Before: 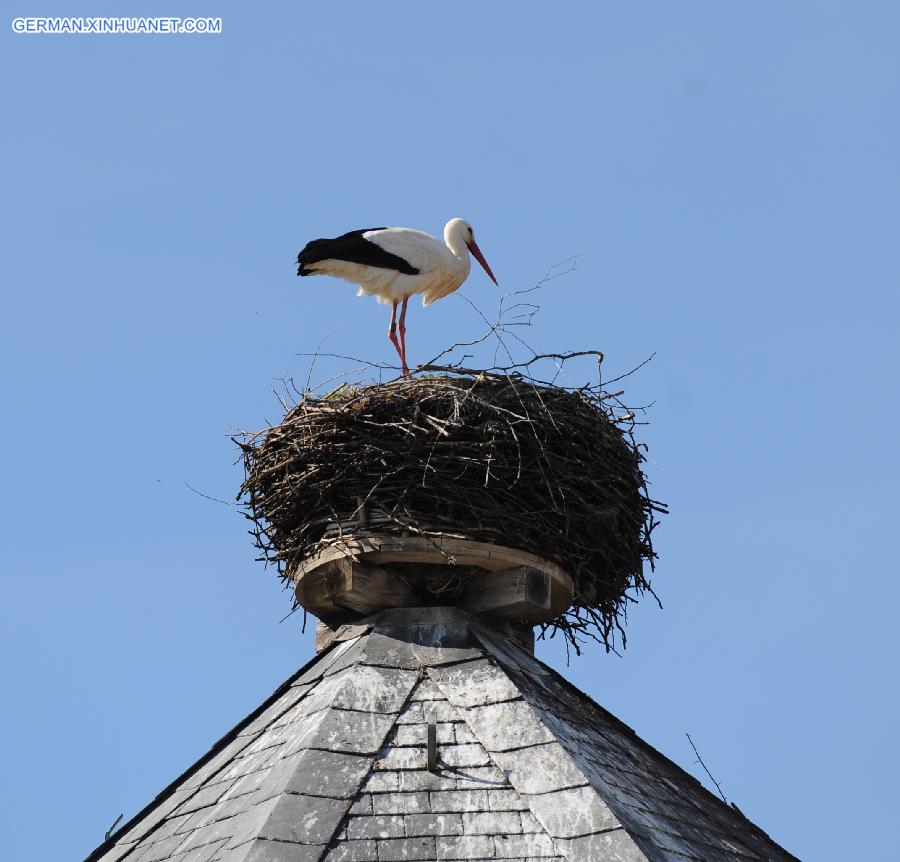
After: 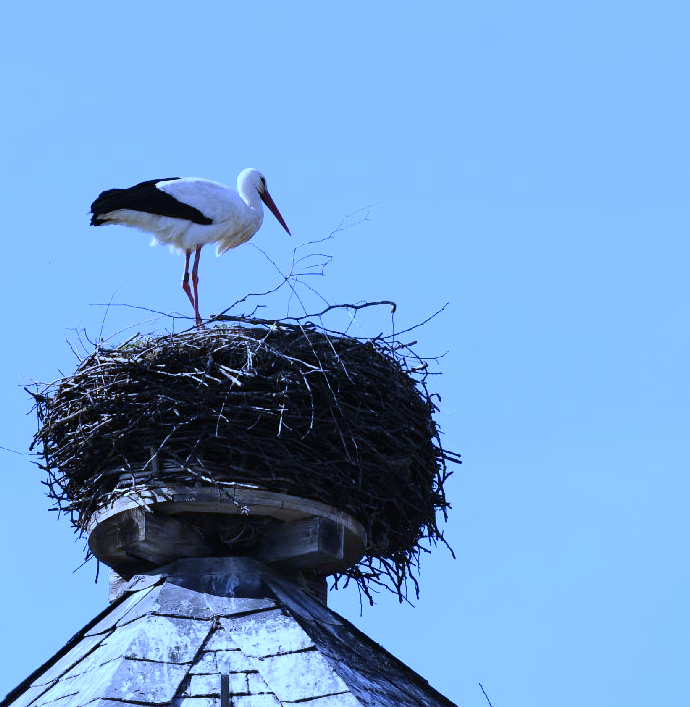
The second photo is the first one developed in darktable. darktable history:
crop: left 23.095%, top 5.827%, bottom 11.854%
contrast brightness saturation: contrast 0.24, brightness 0.09
white balance: red 0.766, blue 1.537
